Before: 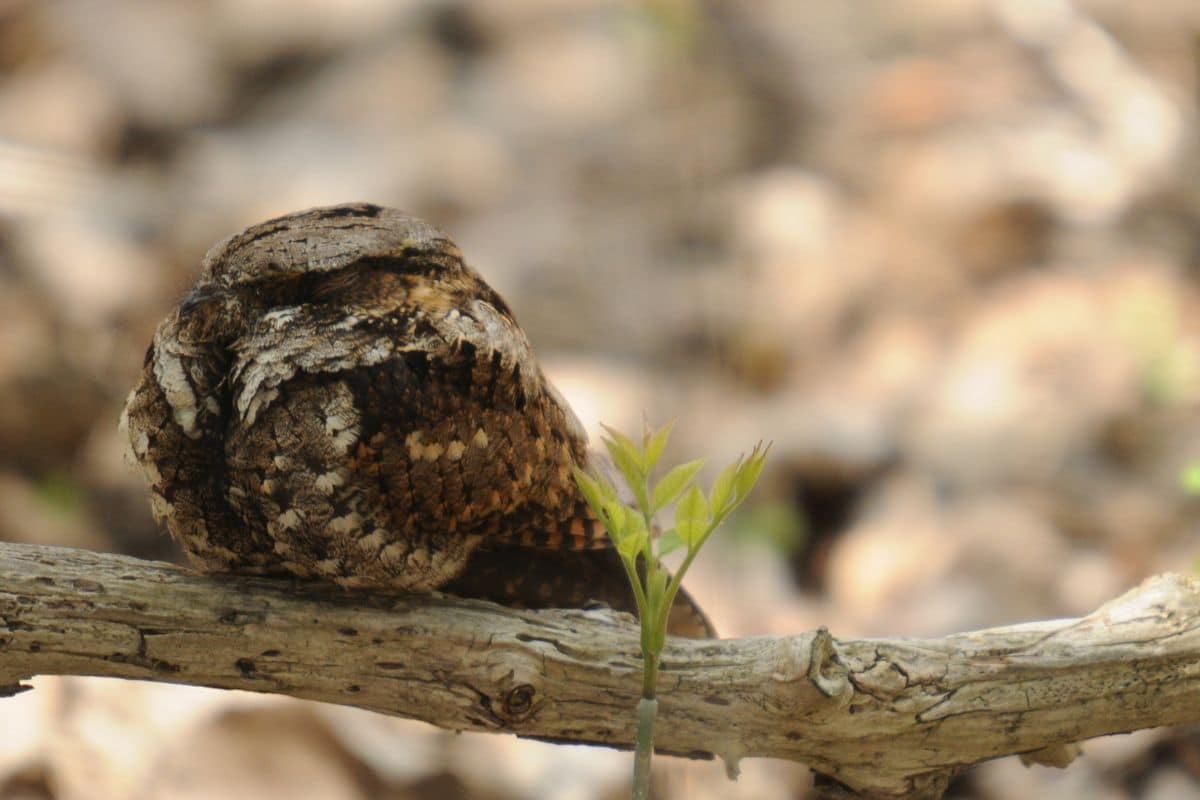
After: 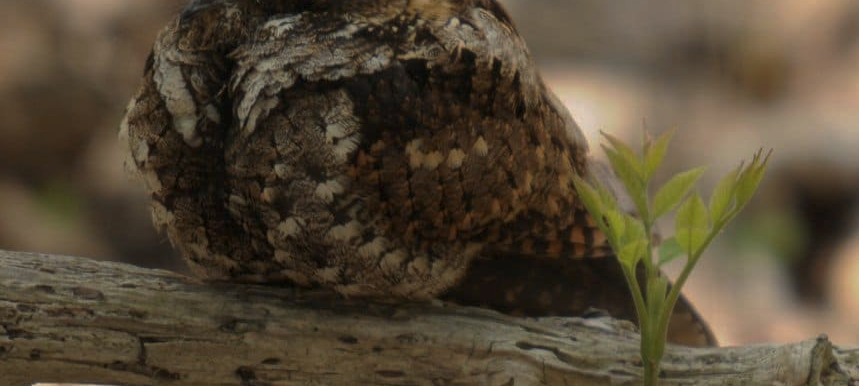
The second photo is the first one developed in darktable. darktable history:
local contrast: detail 110%
tone curve: curves: ch0 [(0, 0) (0.91, 0.76) (0.997, 0.913)], preserve colors none
crop: top 36.554%, right 28.359%, bottom 15.122%
